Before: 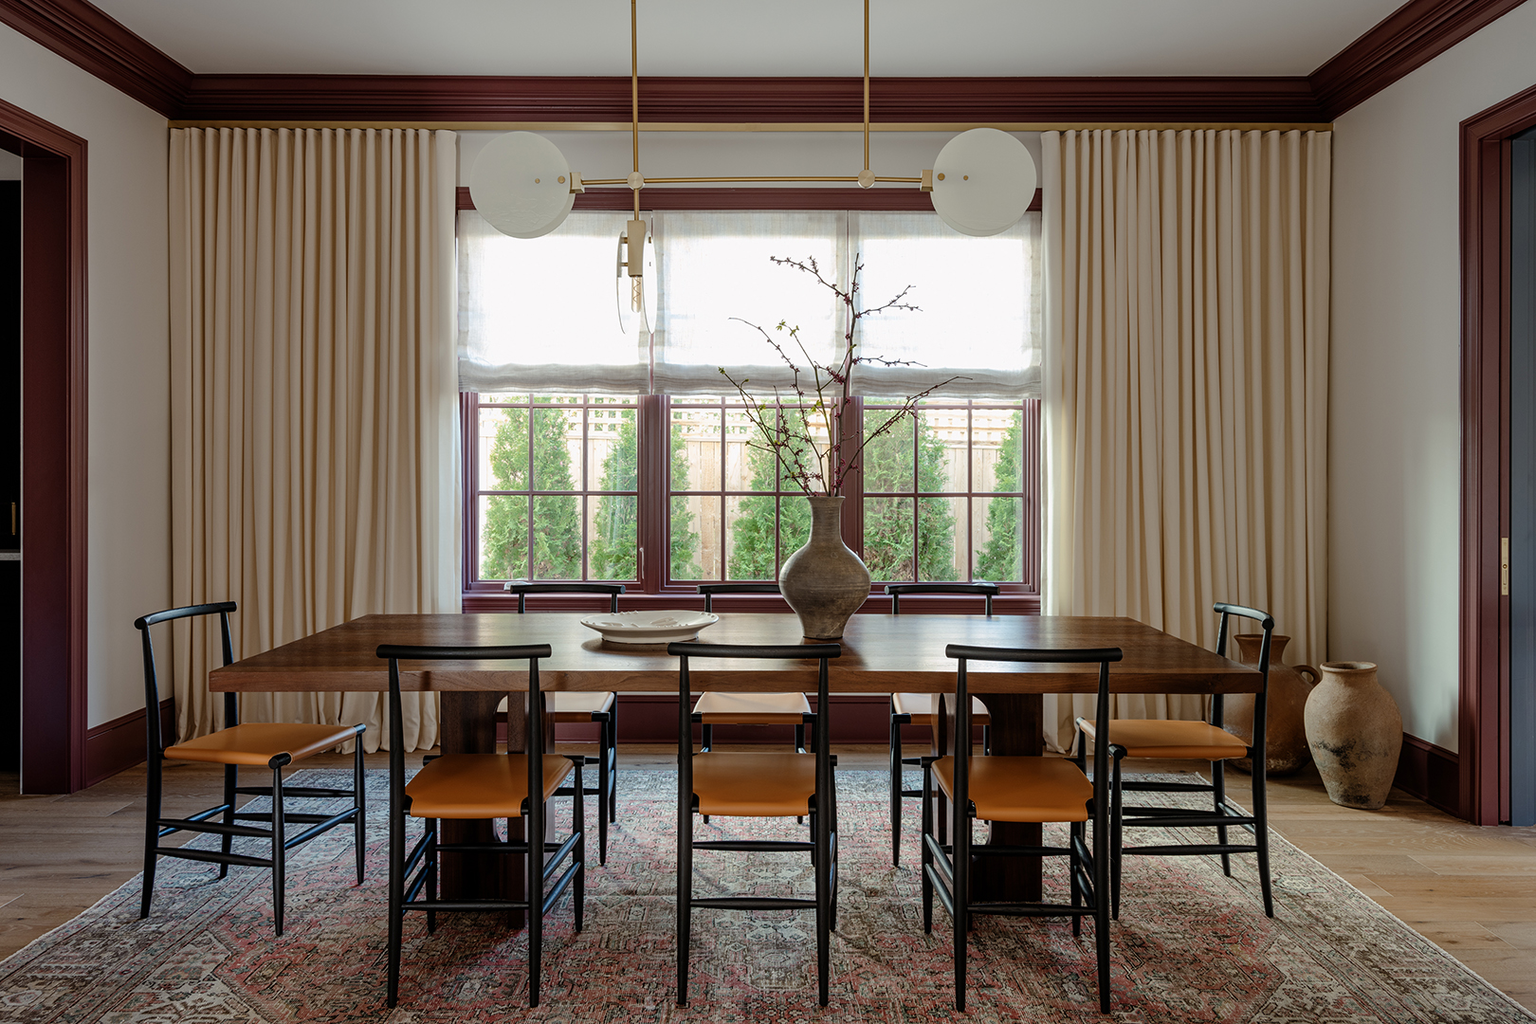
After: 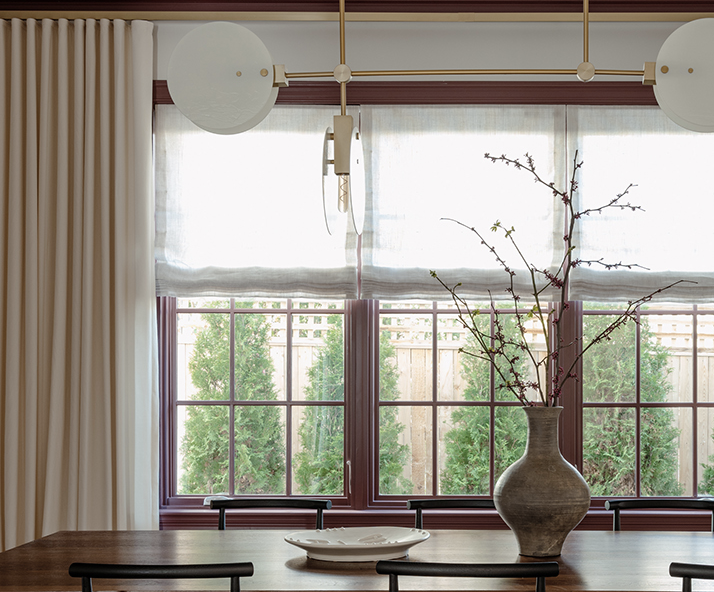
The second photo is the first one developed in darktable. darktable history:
crop: left 20.248%, top 10.86%, right 35.675%, bottom 34.321%
color correction: saturation 0.8
